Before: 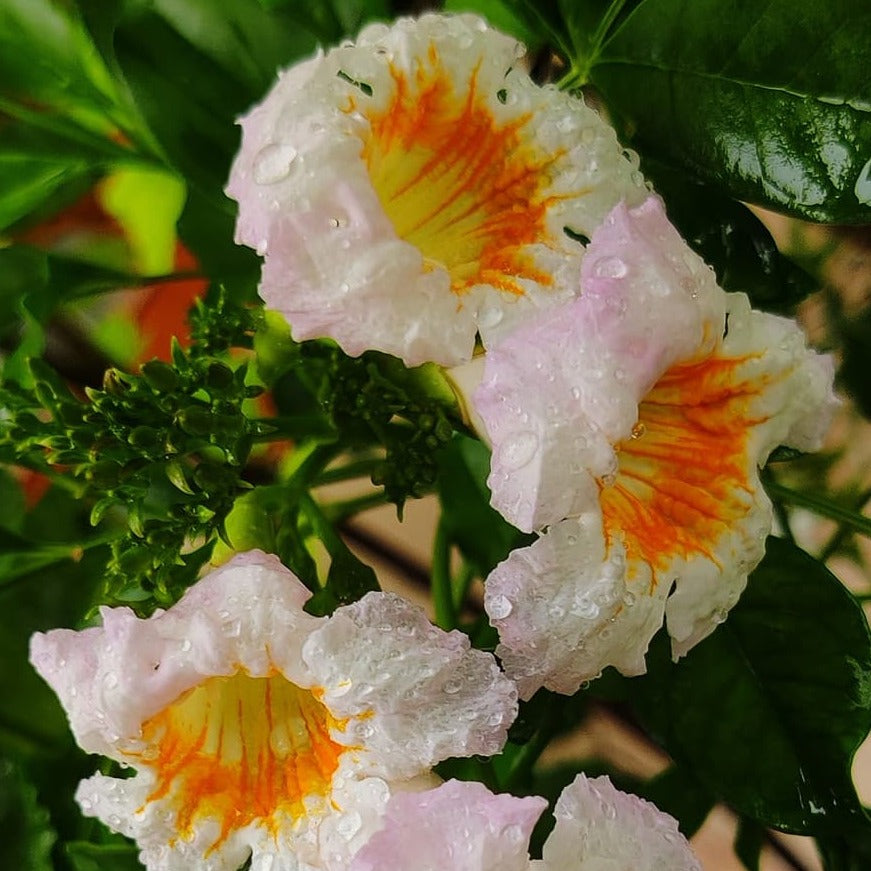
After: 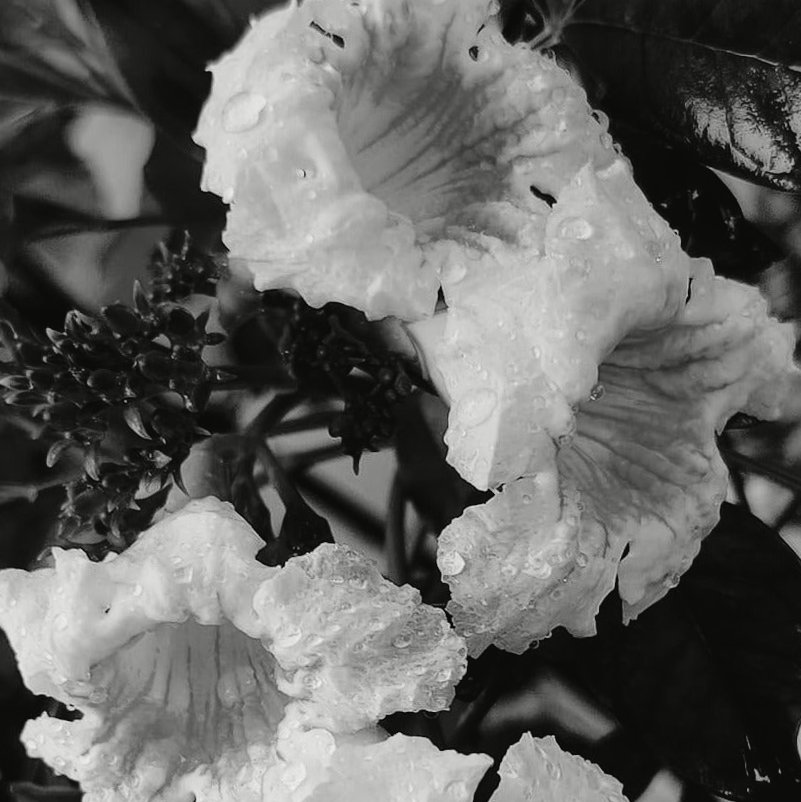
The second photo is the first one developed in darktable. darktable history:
crop and rotate: angle -2.15°, left 3.148%, top 3.733%, right 1.491%, bottom 0.77%
tone curve: curves: ch0 [(0.003, 0.029) (0.037, 0.036) (0.149, 0.117) (0.297, 0.318) (0.422, 0.474) (0.531, 0.6) (0.743, 0.809) (0.877, 0.901) (1, 0.98)]; ch1 [(0, 0) (0.305, 0.325) (0.453, 0.437) (0.482, 0.479) (0.501, 0.5) (0.506, 0.503) (0.567, 0.572) (0.605, 0.608) (0.668, 0.69) (1, 1)]; ch2 [(0, 0) (0.313, 0.306) (0.4, 0.399) (0.45, 0.48) (0.499, 0.502) (0.512, 0.523) (0.57, 0.595) (0.653, 0.662) (1, 1)], color space Lab, independent channels, preserve colors none
color calibration: output gray [0.246, 0.254, 0.501, 0], x 0.37, y 0.382, temperature 4316.25 K
color balance rgb: perceptual saturation grading › global saturation 3.745%, global vibrance 20%
